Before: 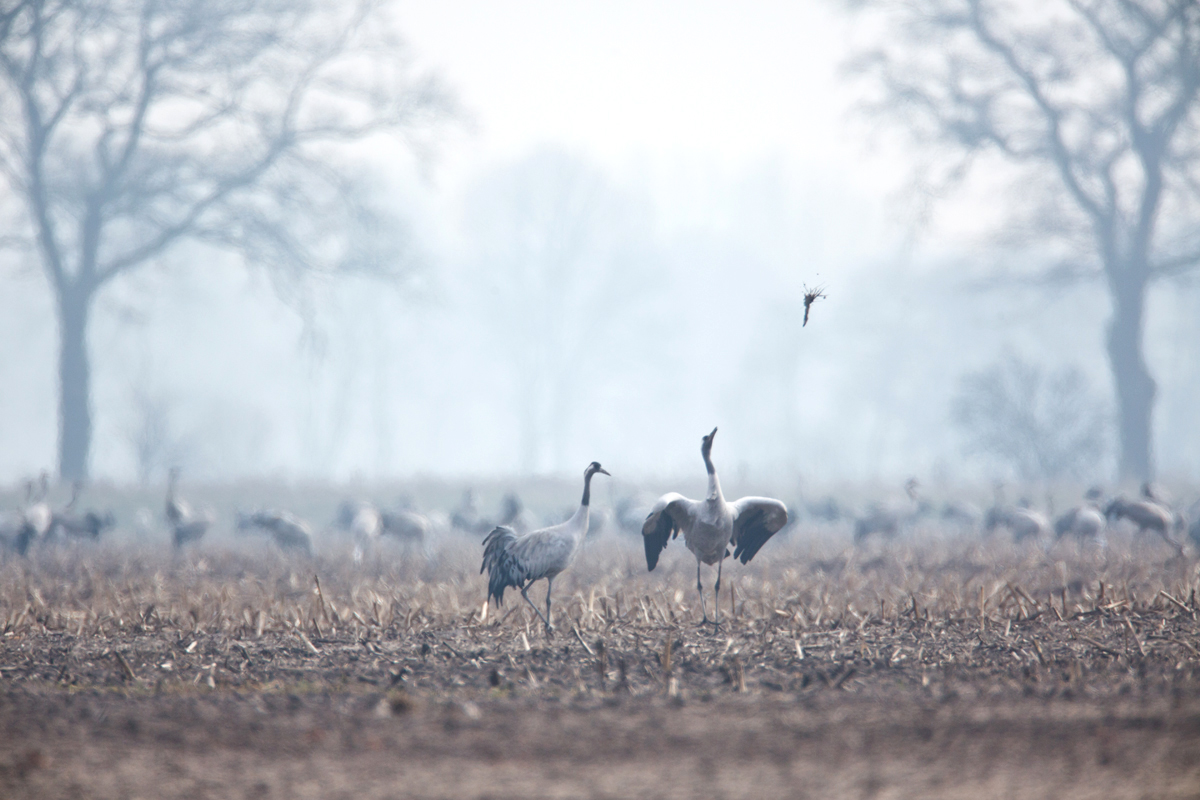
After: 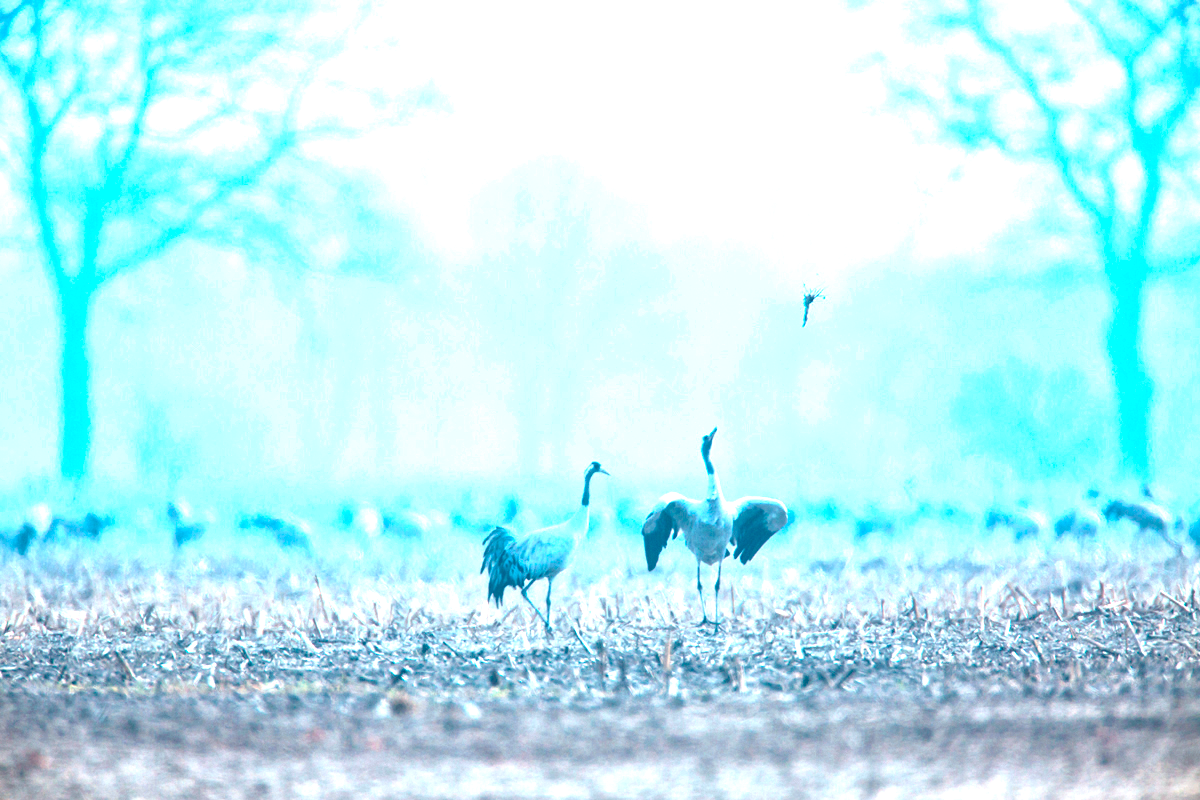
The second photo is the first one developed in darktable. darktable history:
exposure: exposure 1.146 EV, compensate exposure bias true, compensate highlight preservation false
color calibration: output R [1.422, -0.35, -0.252, 0], output G [-0.238, 1.259, -0.084, 0], output B [-0.081, -0.196, 1.58, 0], output brightness [0.49, 0.671, -0.57, 0], illuminant same as pipeline (D50), adaptation XYZ, x 0.345, y 0.359, temperature 5020.23 K
